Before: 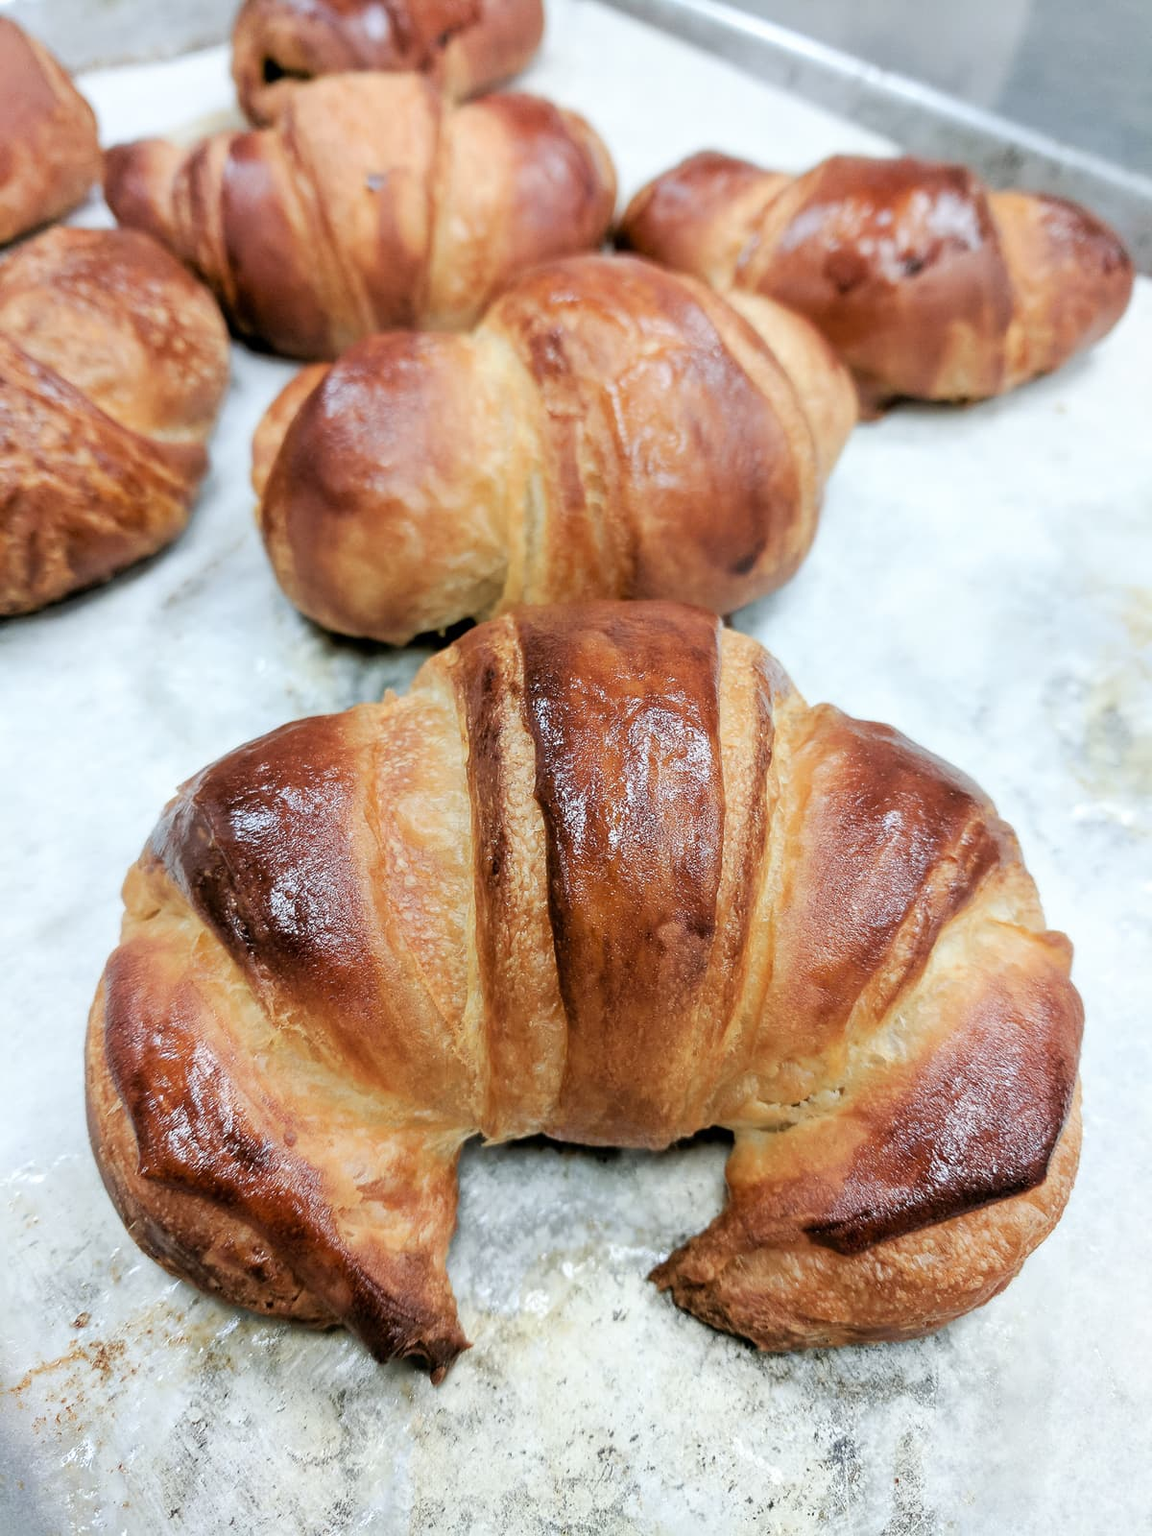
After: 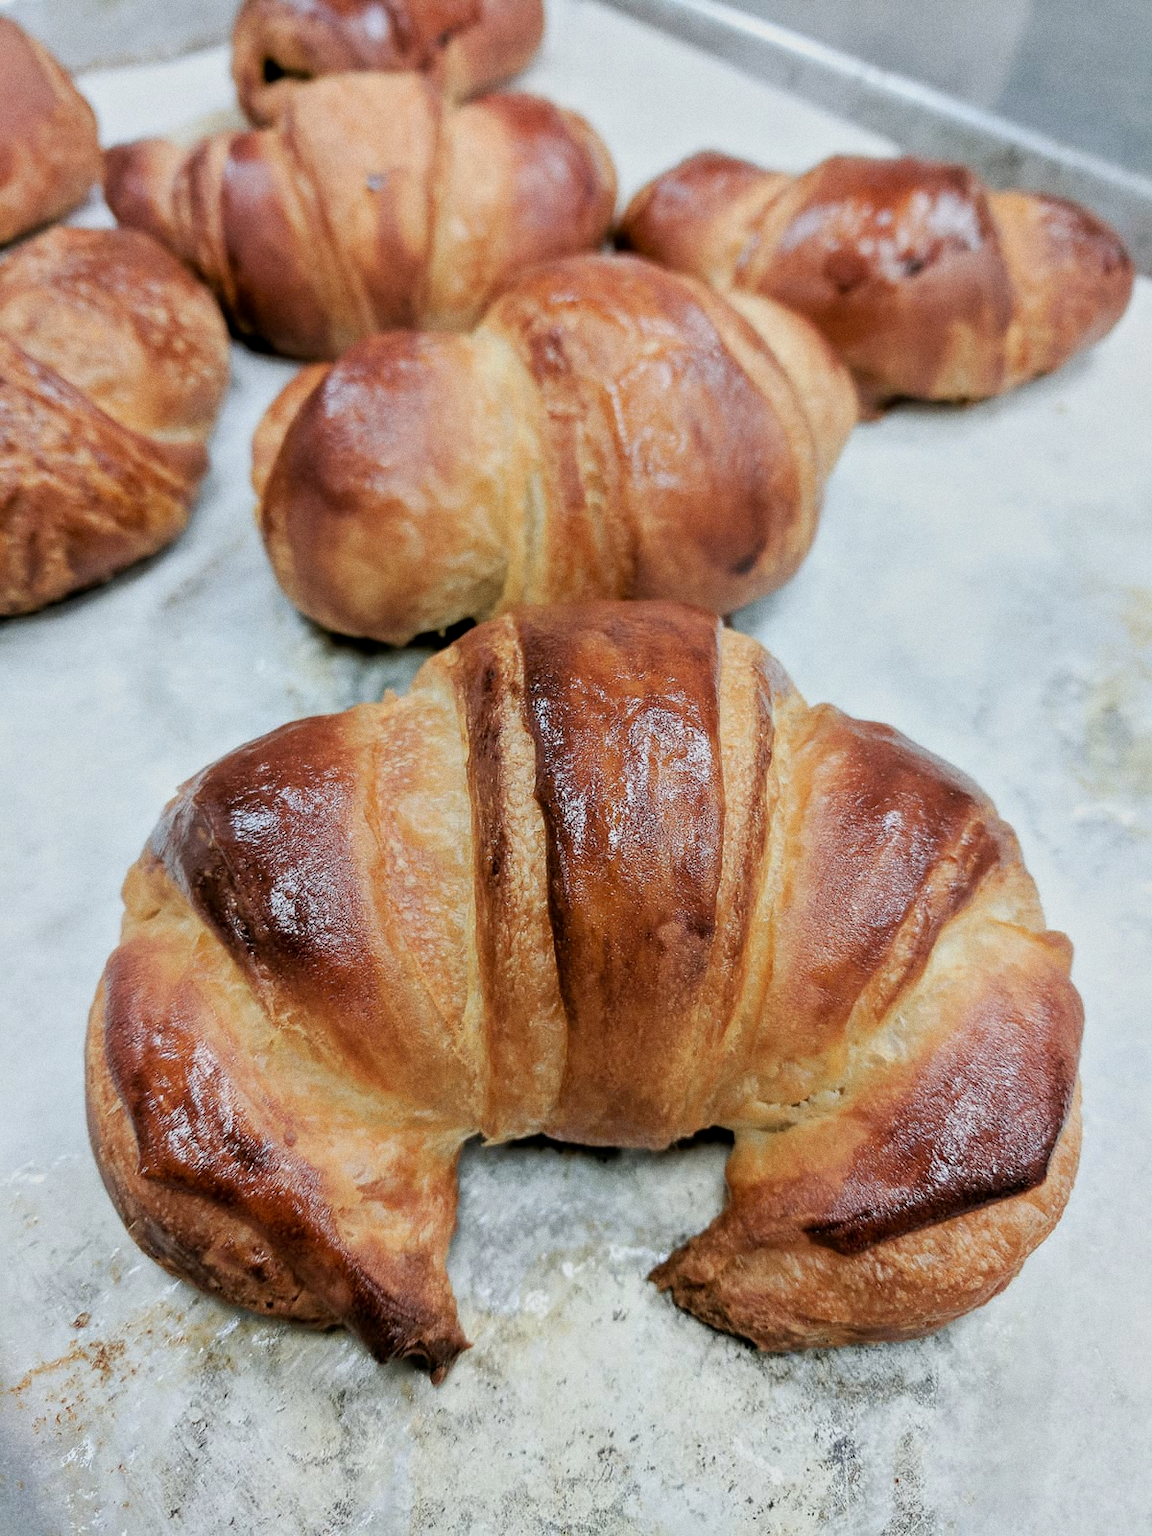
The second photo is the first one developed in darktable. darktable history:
grain: coarseness 0.09 ISO
exposure: black level correction 0.001, exposure -0.2 EV, compensate highlight preservation false
tone equalizer: -8 EV -0.002 EV, -7 EV 0.005 EV, -6 EV -0.009 EV, -5 EV 0.011 EV, -4 EV -0.012 EV, -3 EV 0.007 EV, -2 EV -0.062 EV, -1 EV -0.293 EV, +0 EV -0.582 EV, smoothing diameter 2%, edges refinement/feathering 20, mask exposure compensation -1.57 EV, filter diffusion 5
